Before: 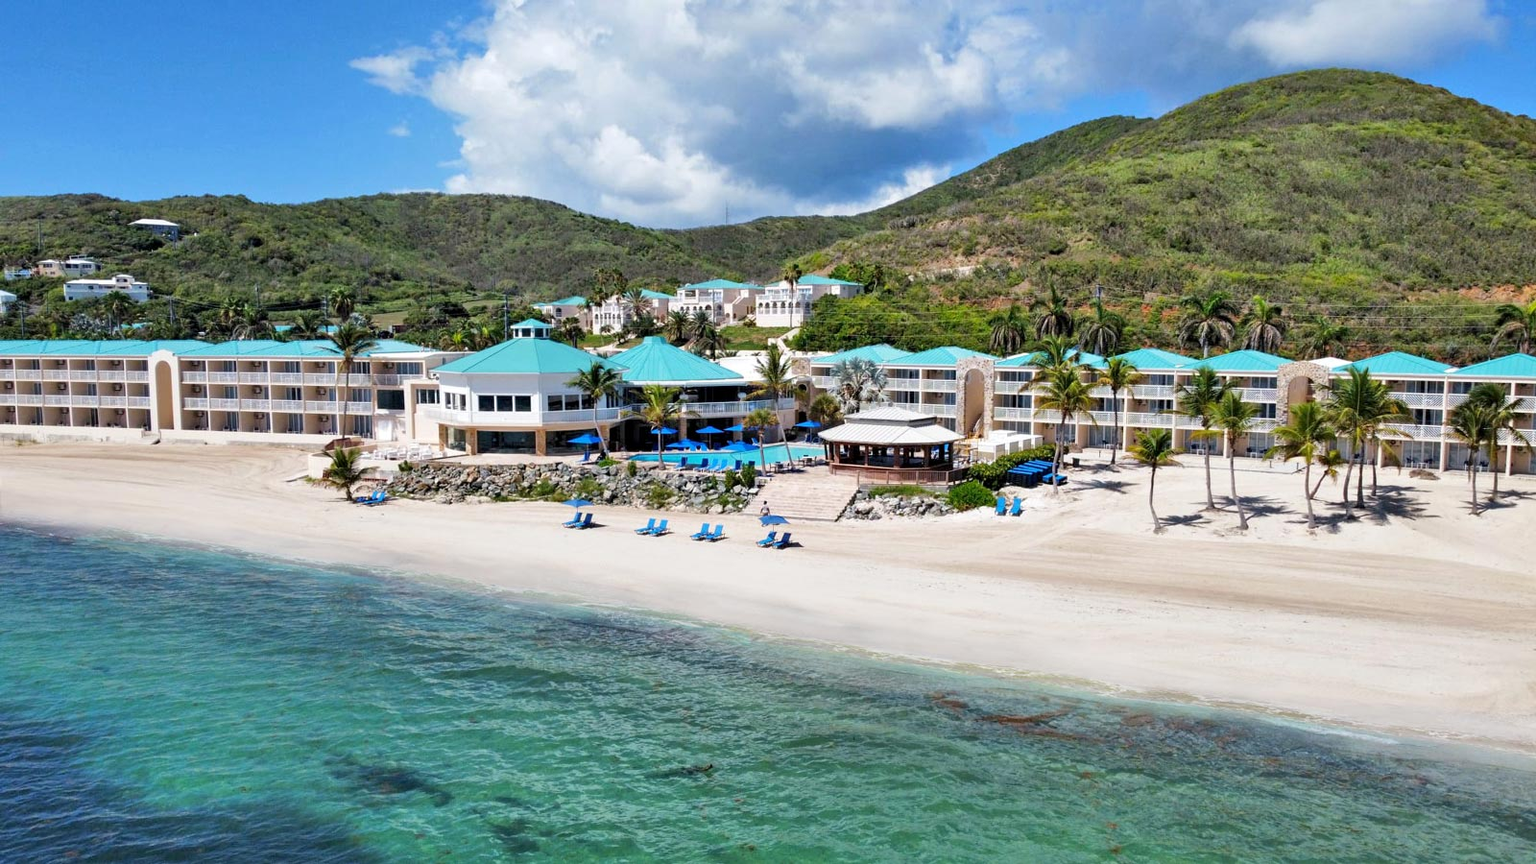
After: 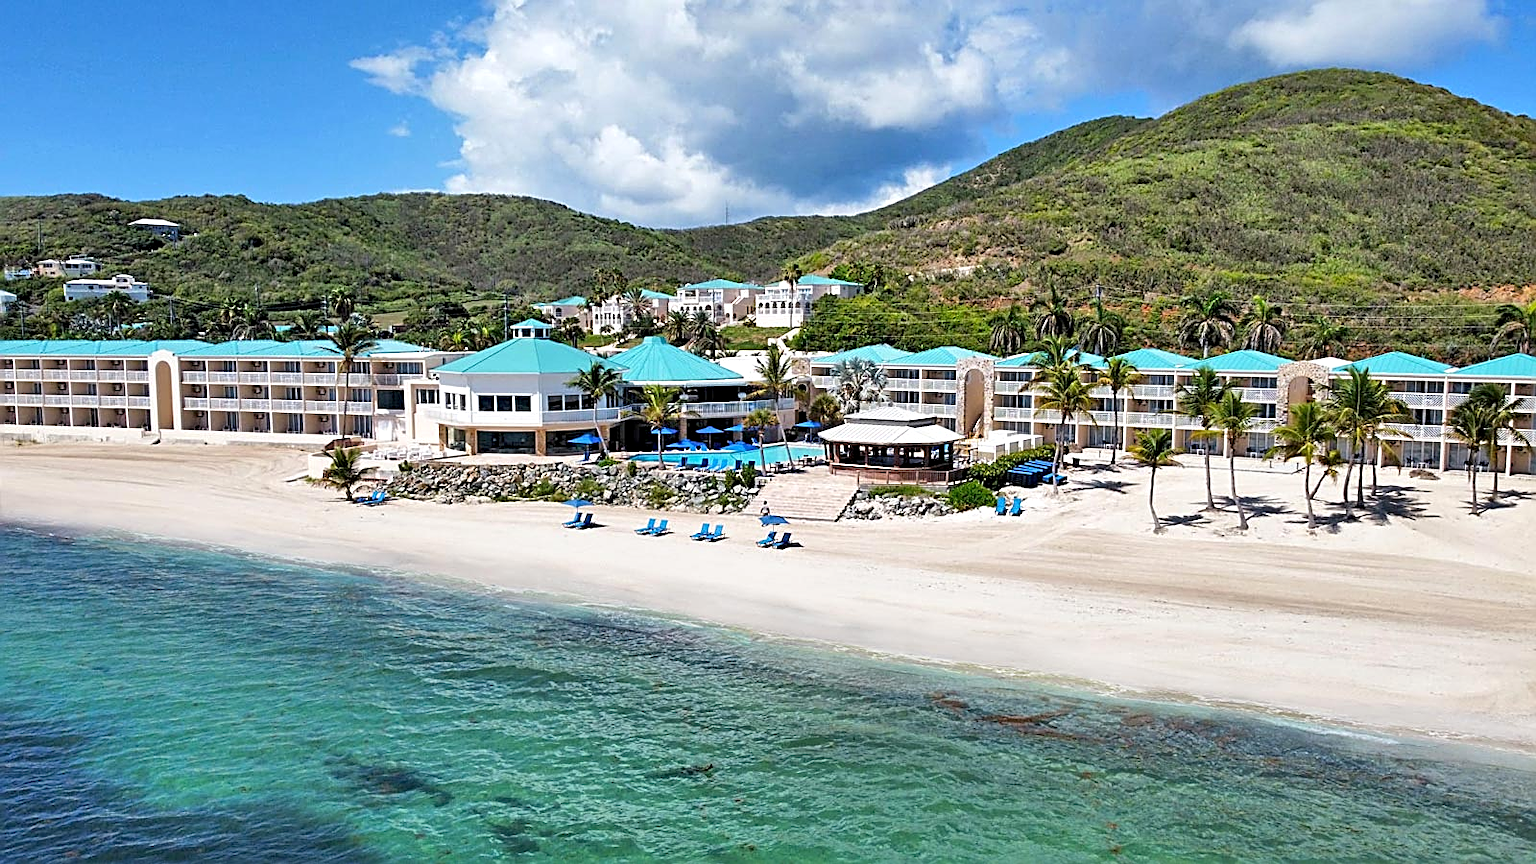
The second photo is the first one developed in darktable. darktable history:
sharpen: amount 0.895
exposure: black level correction 0.001, exposure 0.141 EV, compensate highlight preservation false
shadows and highlights: radius 126.67, shadows 30.57, highlights -30.8, low approximation 0.01, soften with gaussian
